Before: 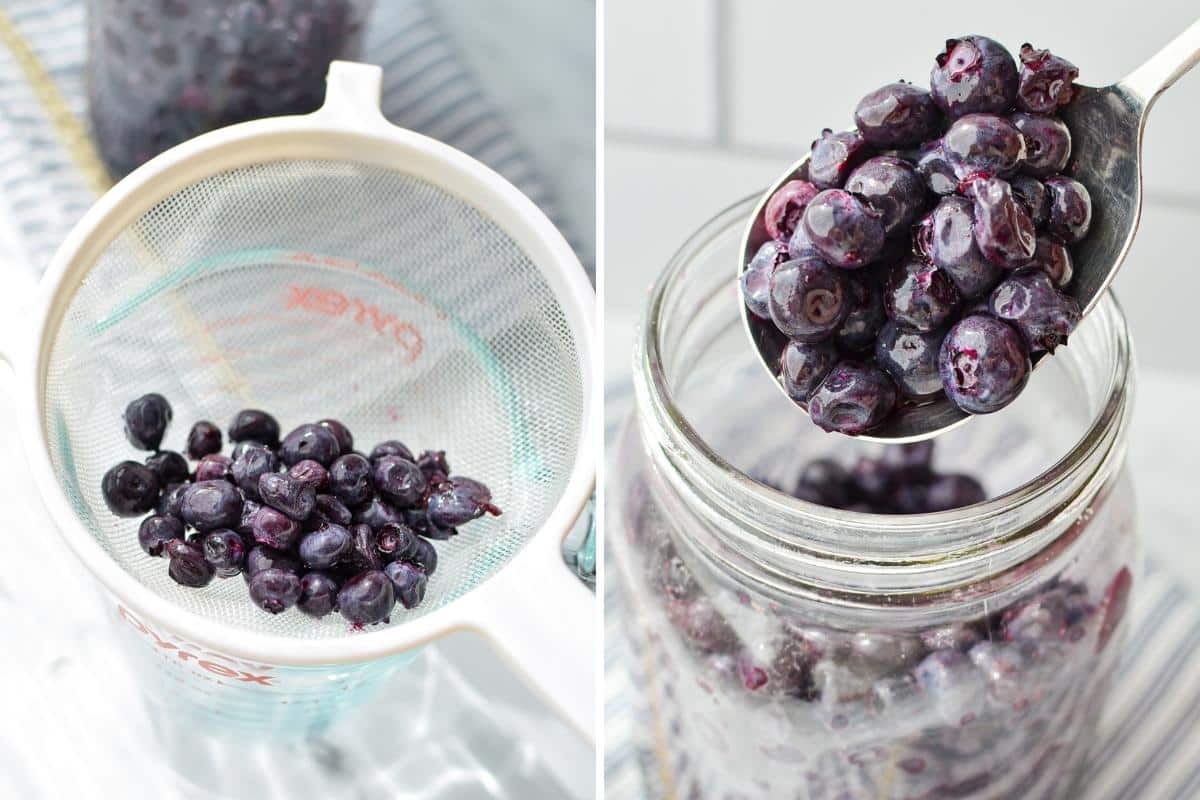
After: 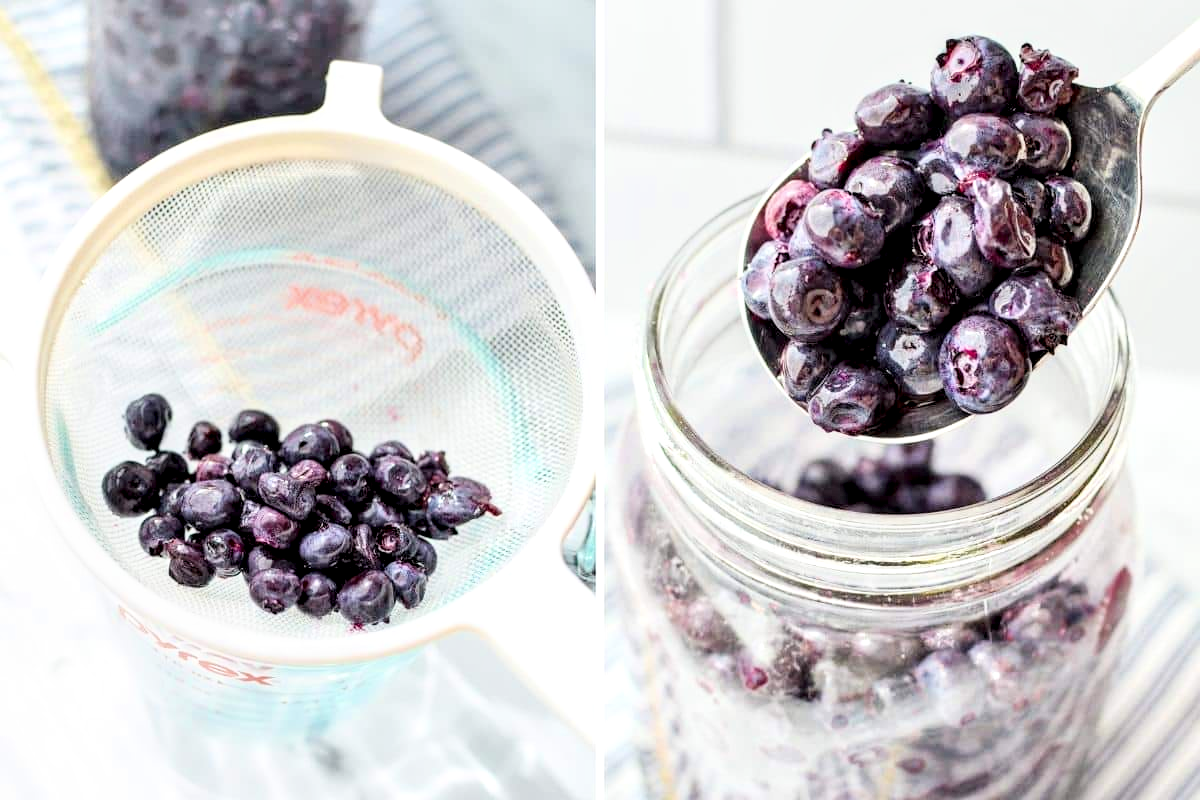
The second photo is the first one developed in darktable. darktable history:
exposure: exposure 1 EV, compensate exposure bias true, compensate highlight preservation false
filmic rgb: black relative exposure -8.17 EV, white relative exposure 3.76 EV, hardness 4.45, color science v6 (2022)
local contrast: detail 135%, midtone range 0.745
